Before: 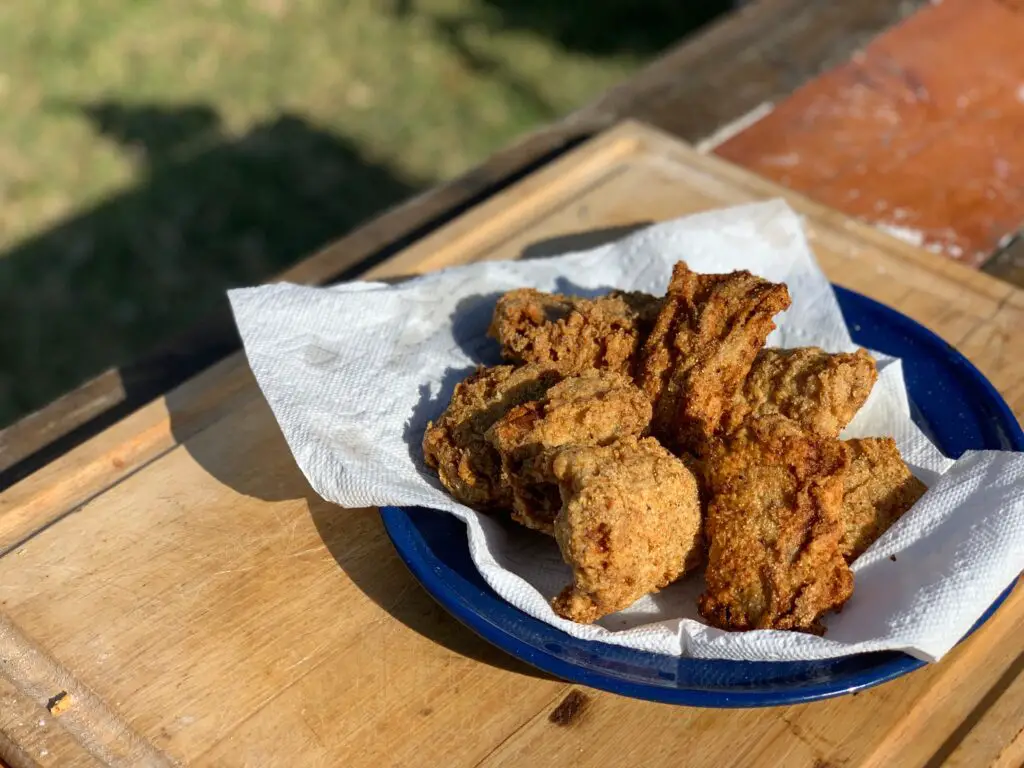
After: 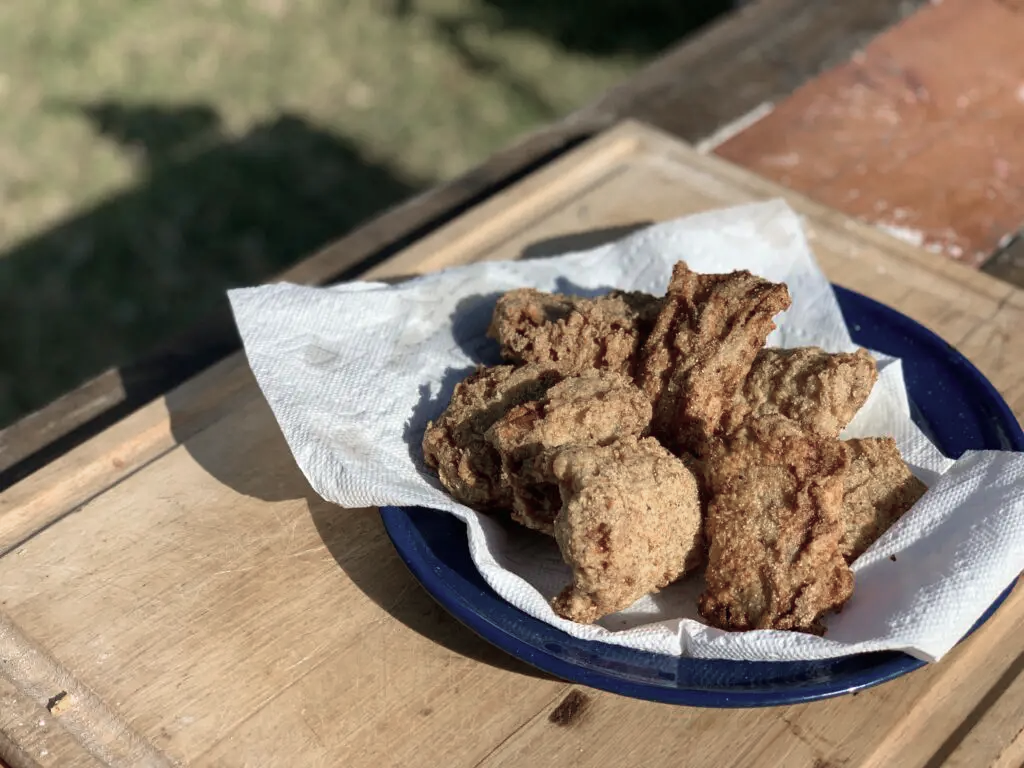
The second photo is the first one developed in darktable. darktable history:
color zones: curves: ch0 [(0, 0.559) (0.153, 0.551) (0.229, 0.5) (0.429, 0.5) (0.571, 0.5) (0.714, 0.5) (0.857, 0.5) (1, 0.559)]; ch1 [(0, 0.417) (0.112, 0.336) (0.213, 0.26) (0.429, 0.34) (0.571, 0.35) (0.683, 0.331) (0.857, 0.344) (1, 0.417)]
velvia: on, module defaults
